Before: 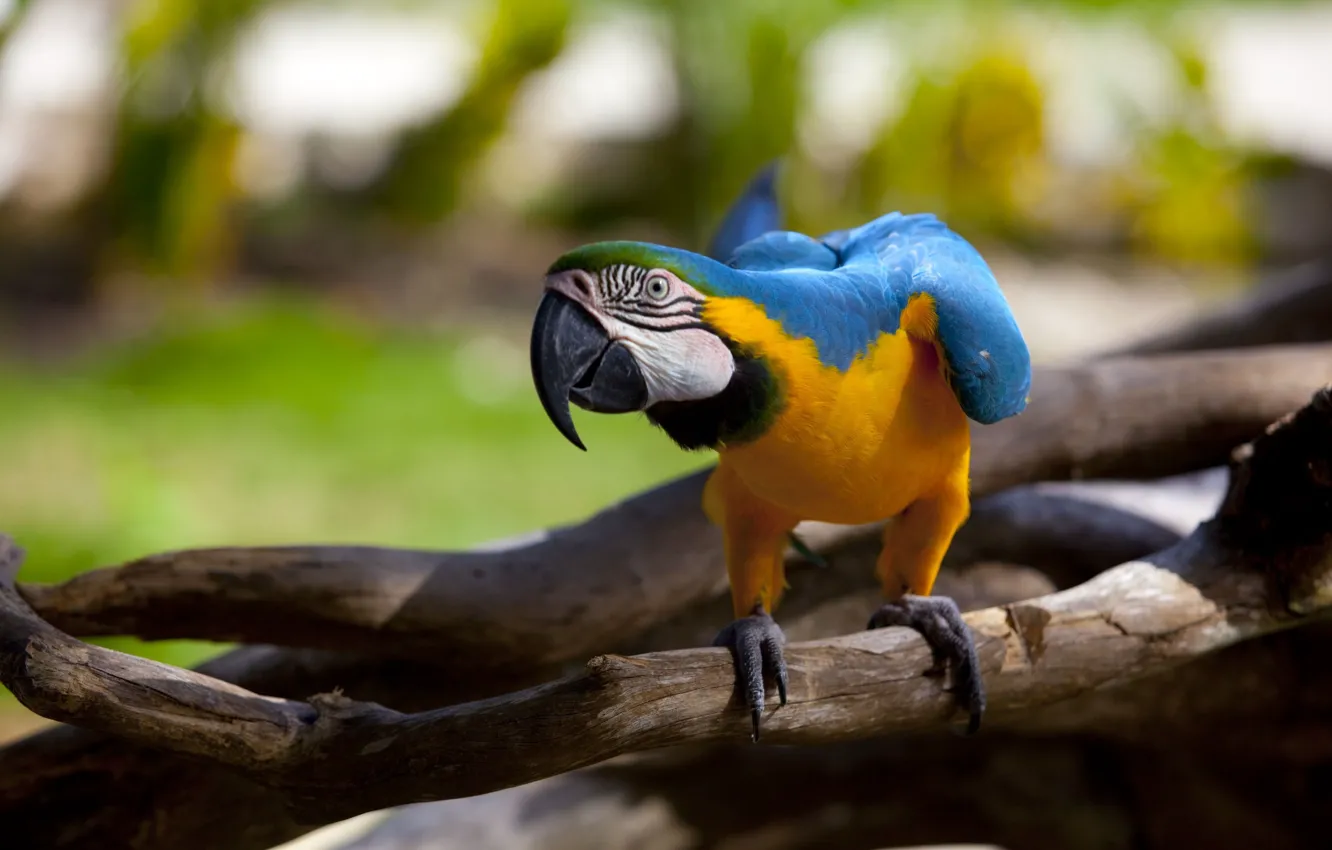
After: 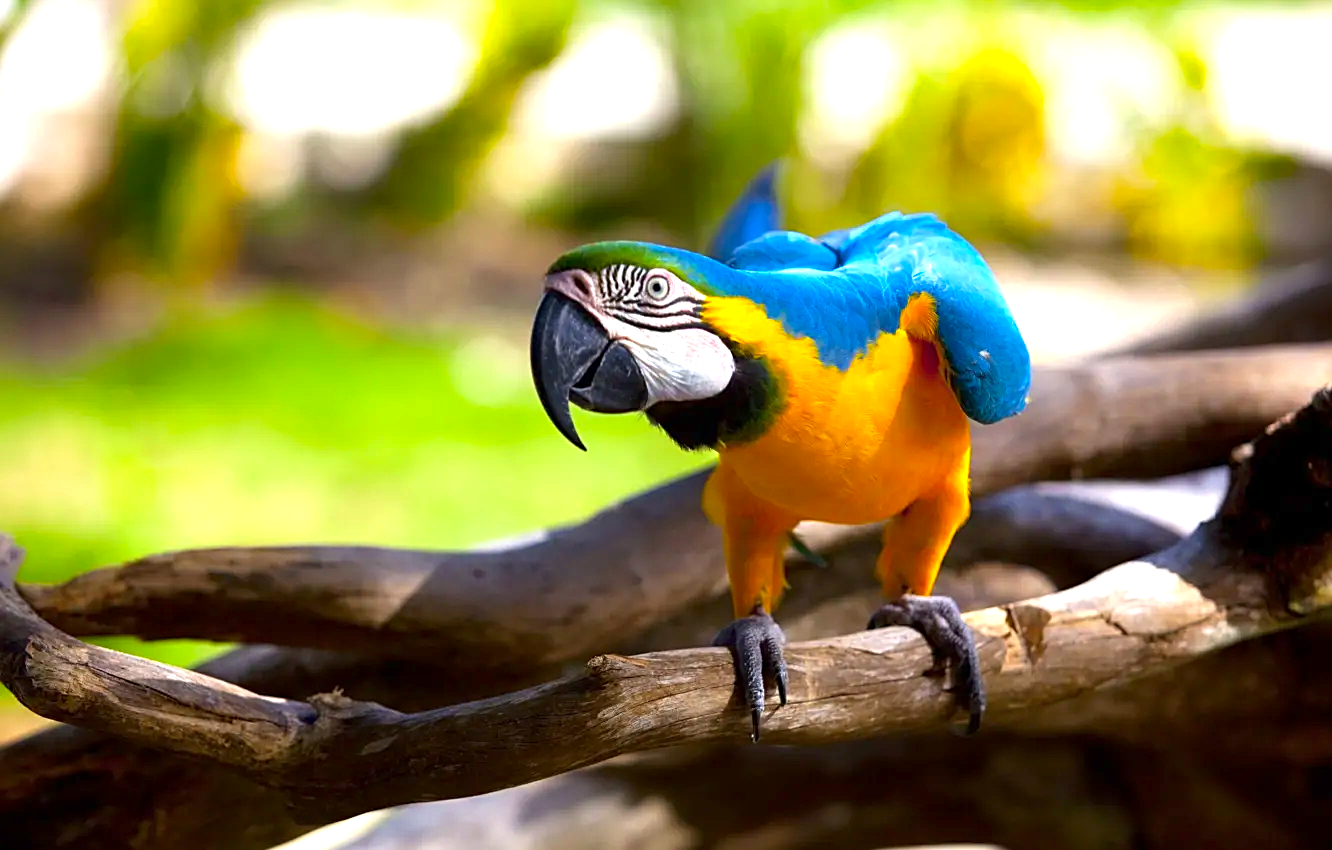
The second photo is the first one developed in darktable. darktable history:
exposure: exposure 1 EV, compensate highlight preservation false
color zones: curves: ch0 [(0, 0.613) (0.01, 0.613) (0.245, 0.448) (0.498, 0.529) (0.642, 0.665) (0.879, 0.777) (0.99, 0.613)]; ch1 [(0, 0) (0.143, 0) (0.286, 0) (0.429, 0) (0.571, 0) (0.714, 0) (0.857, 0)], mix -131.09%
sharpen: on, module defaults
